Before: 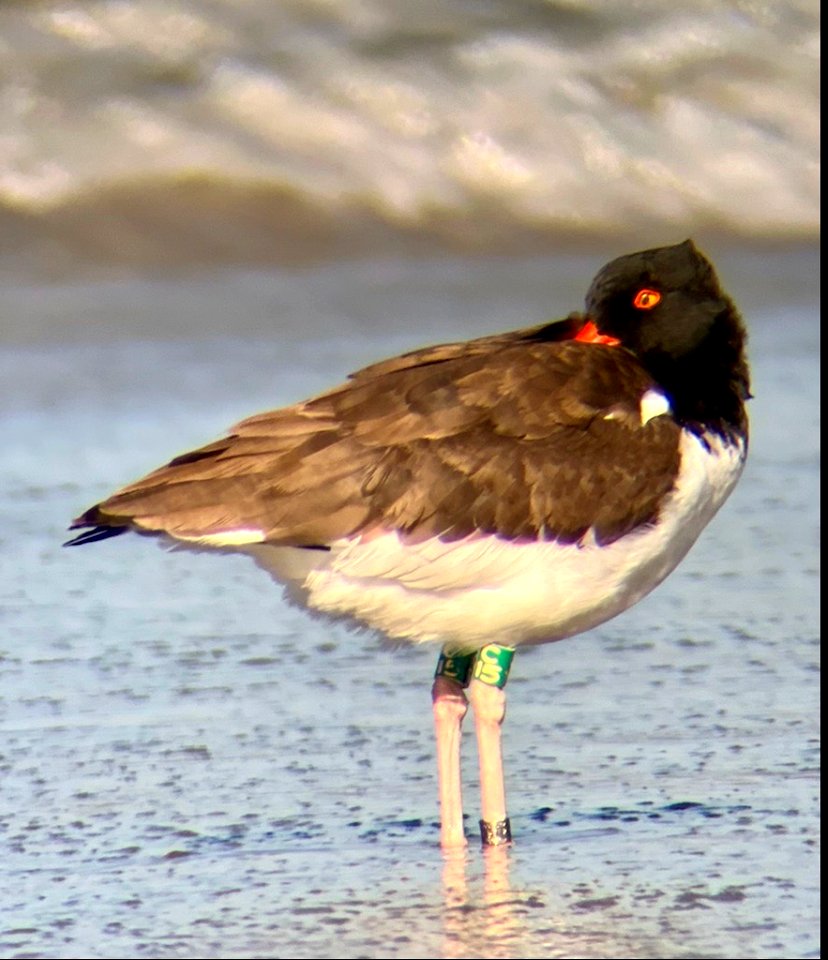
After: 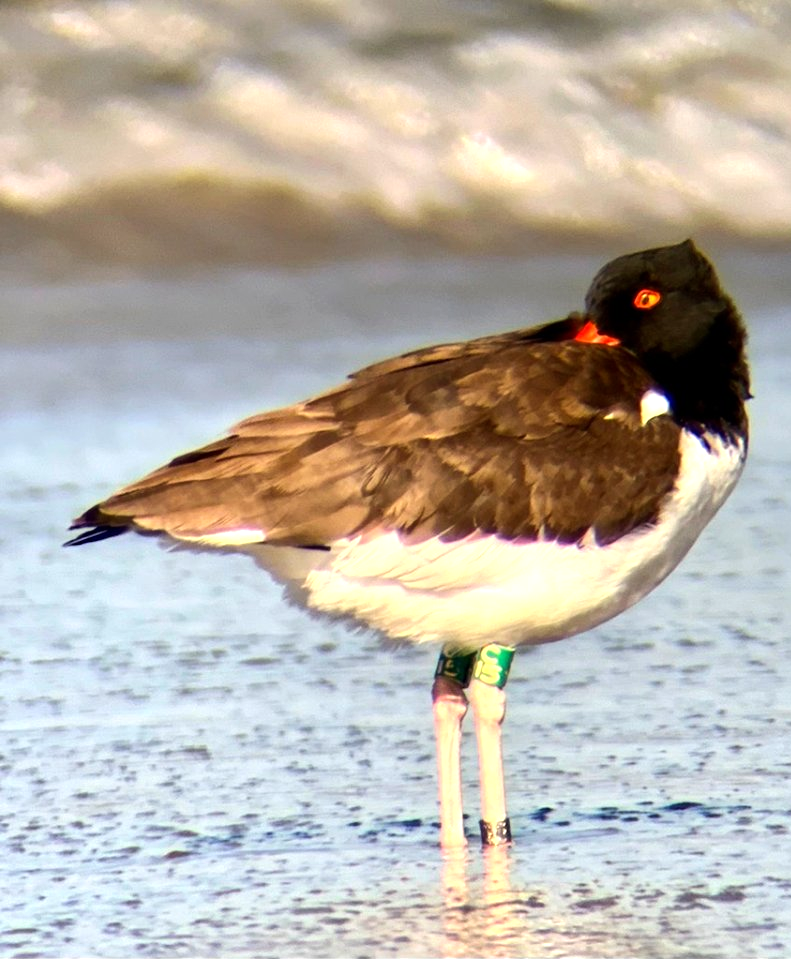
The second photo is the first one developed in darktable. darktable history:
crop: right 4.351%, bottom 0.024%
tone equalizer: -8 EV -0.381 EV, -7 EV -0.425 EV, -6 EV -0.308 EV, -5 EV -0.198 EV, -3 EV 0.238 EV, -2 EV 0.334 EV, -1 EV 0.401 EV, +0 EV 0.43 EV, edges refinement/feathering 500, mask exposure compensation -1.57 EV, preserve details no
